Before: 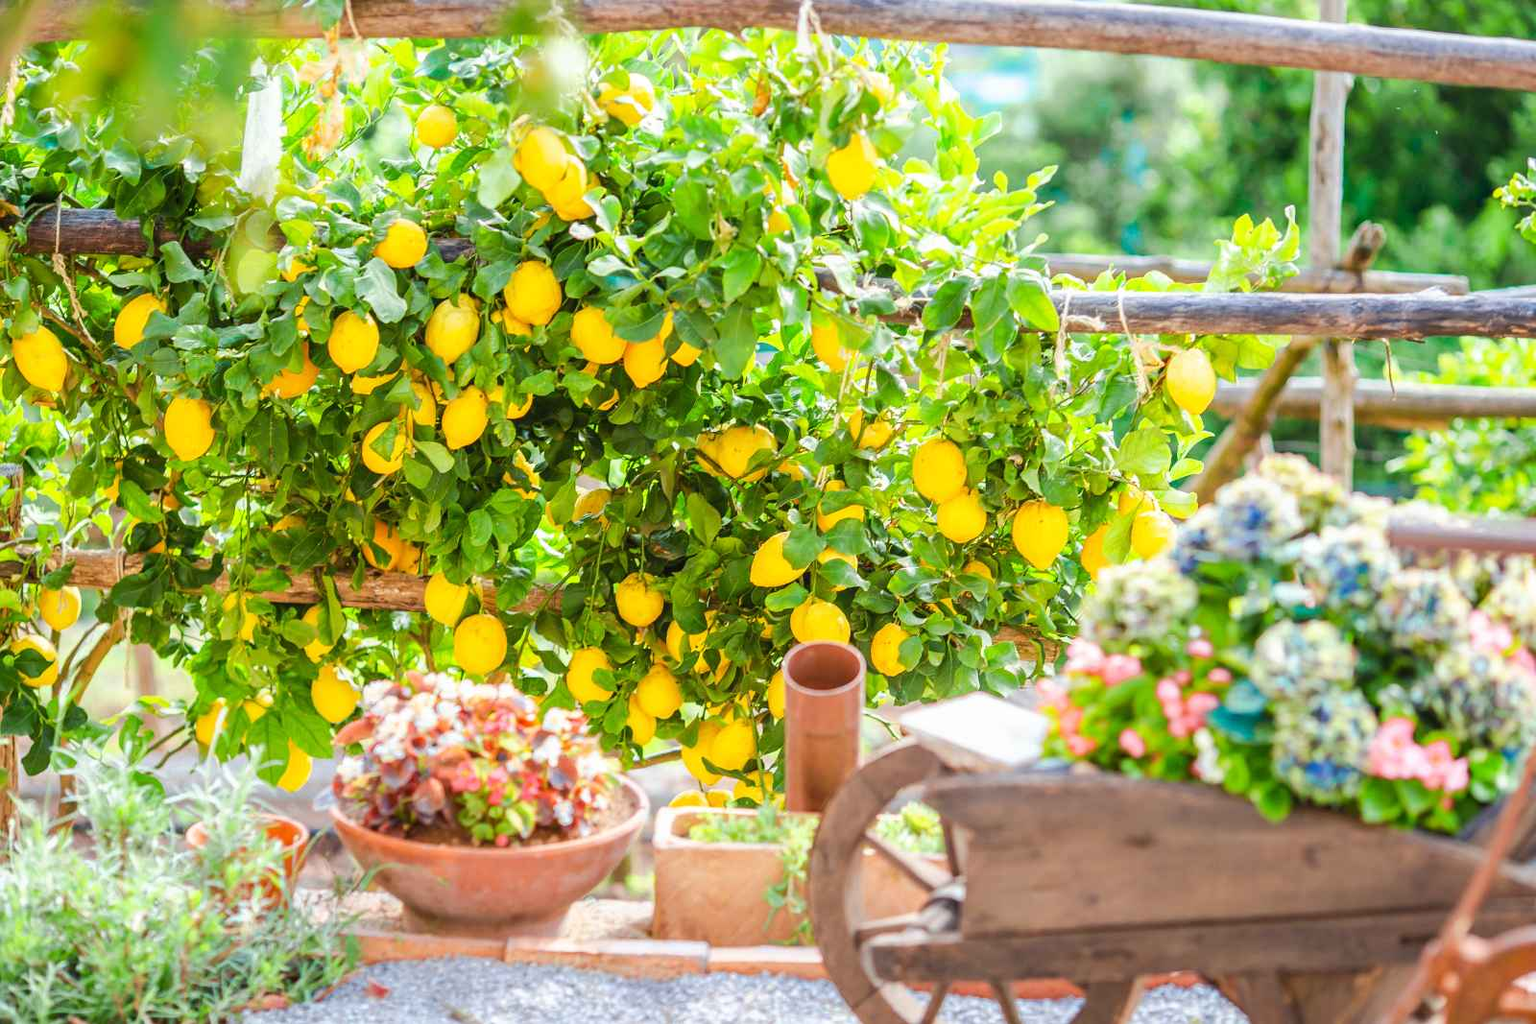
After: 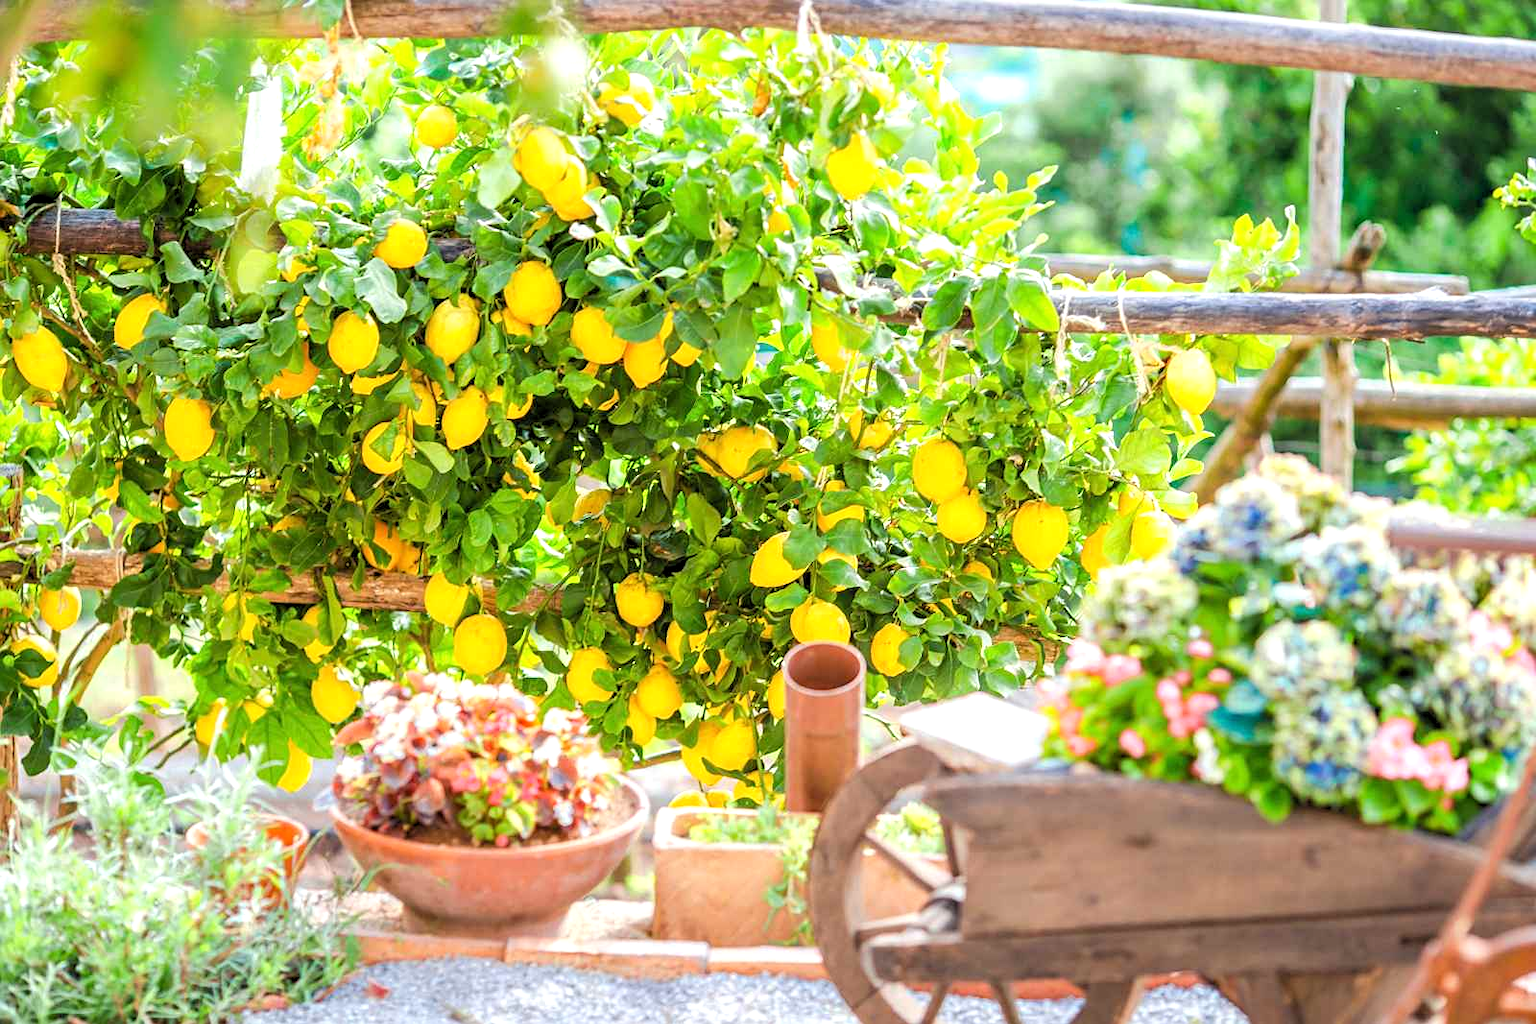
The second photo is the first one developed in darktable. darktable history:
sharpen: amount 0.2
white balance: emerald 1
rgb levels: levels [[0.01, 0.419, 0.839], [0, 0.5, 1], [0, 0.5, 1]]
